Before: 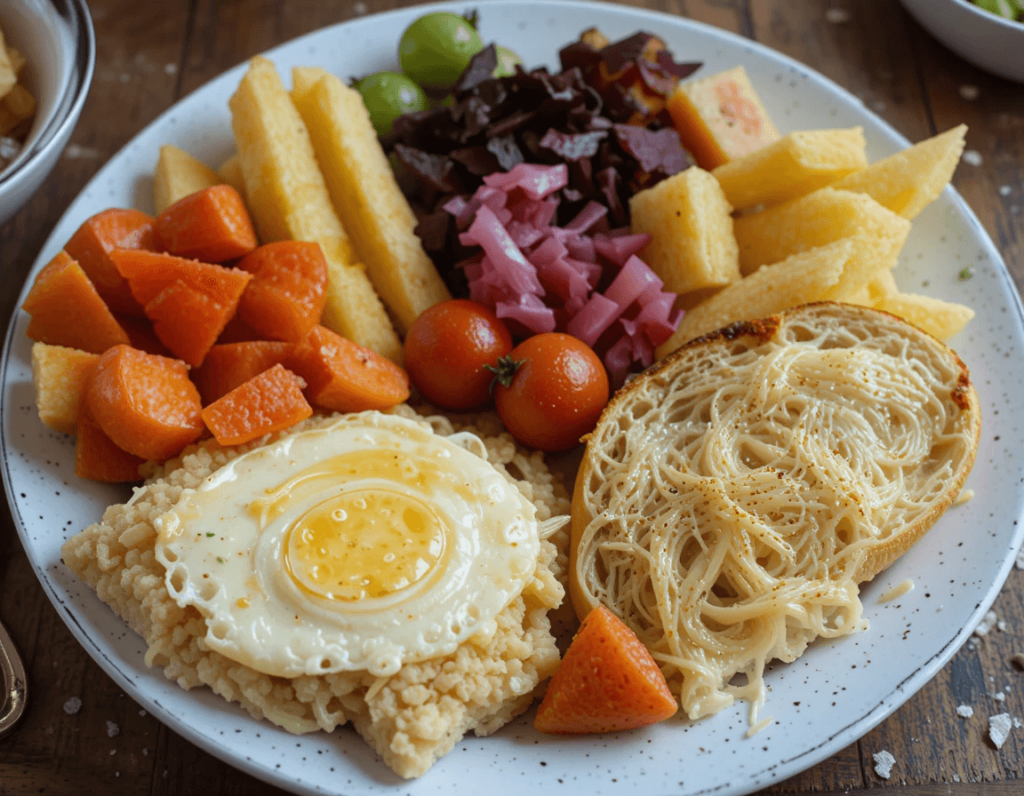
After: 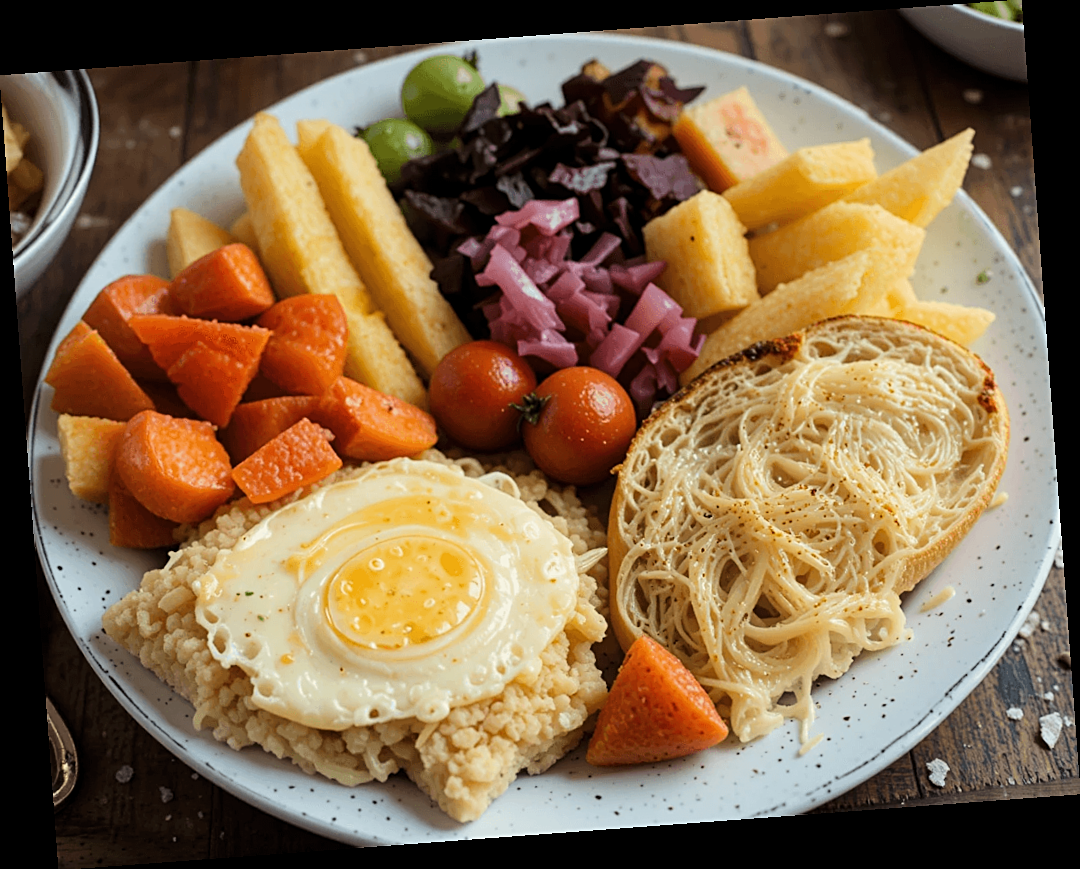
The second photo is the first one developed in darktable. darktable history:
white balance: red 1.045, blue 0.932
sharpen: on, module defaults
tone curve: curves: ch0 [(0.021, 0) (0.104, 0.052) (0.496, 0.526) (0.737, 0.783) (1, 1)], color space Lab, linked channels, preserve colors none
rotate and perspective: rotation -4.25°, automatic cropping off
